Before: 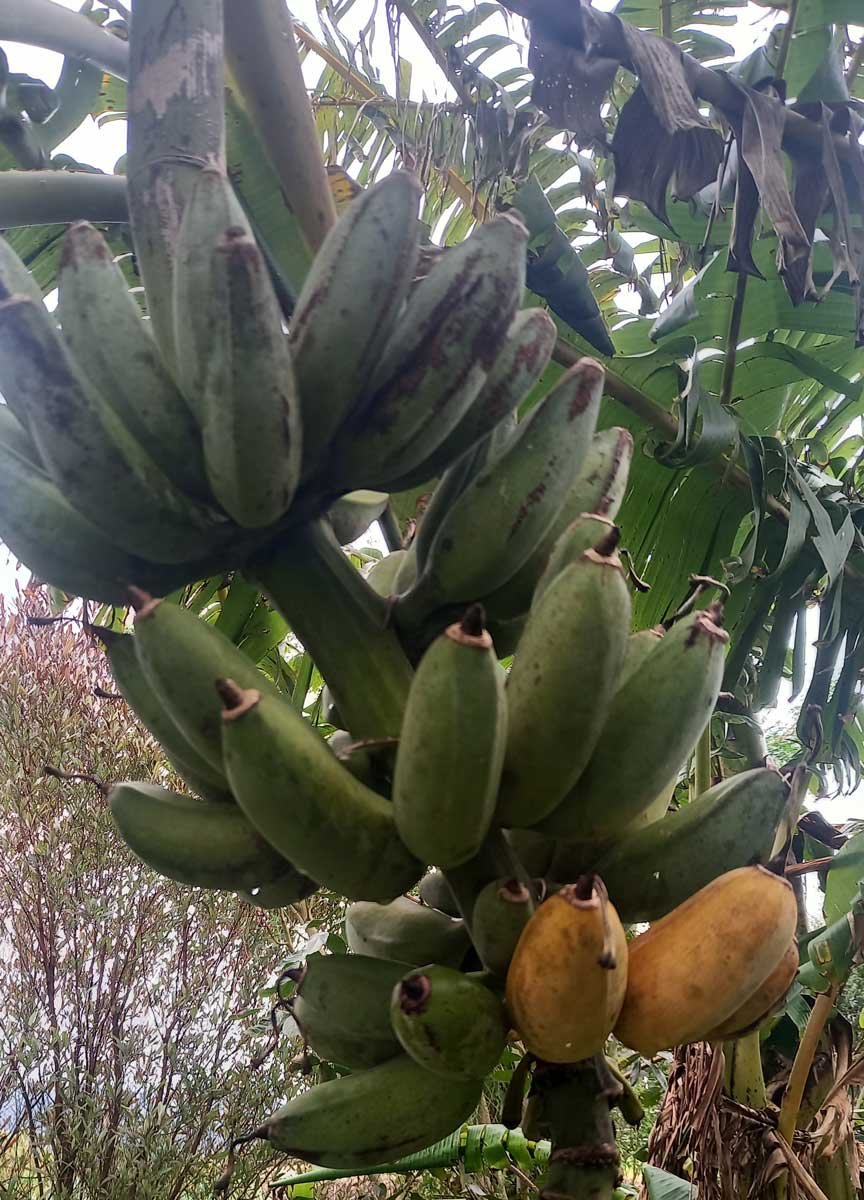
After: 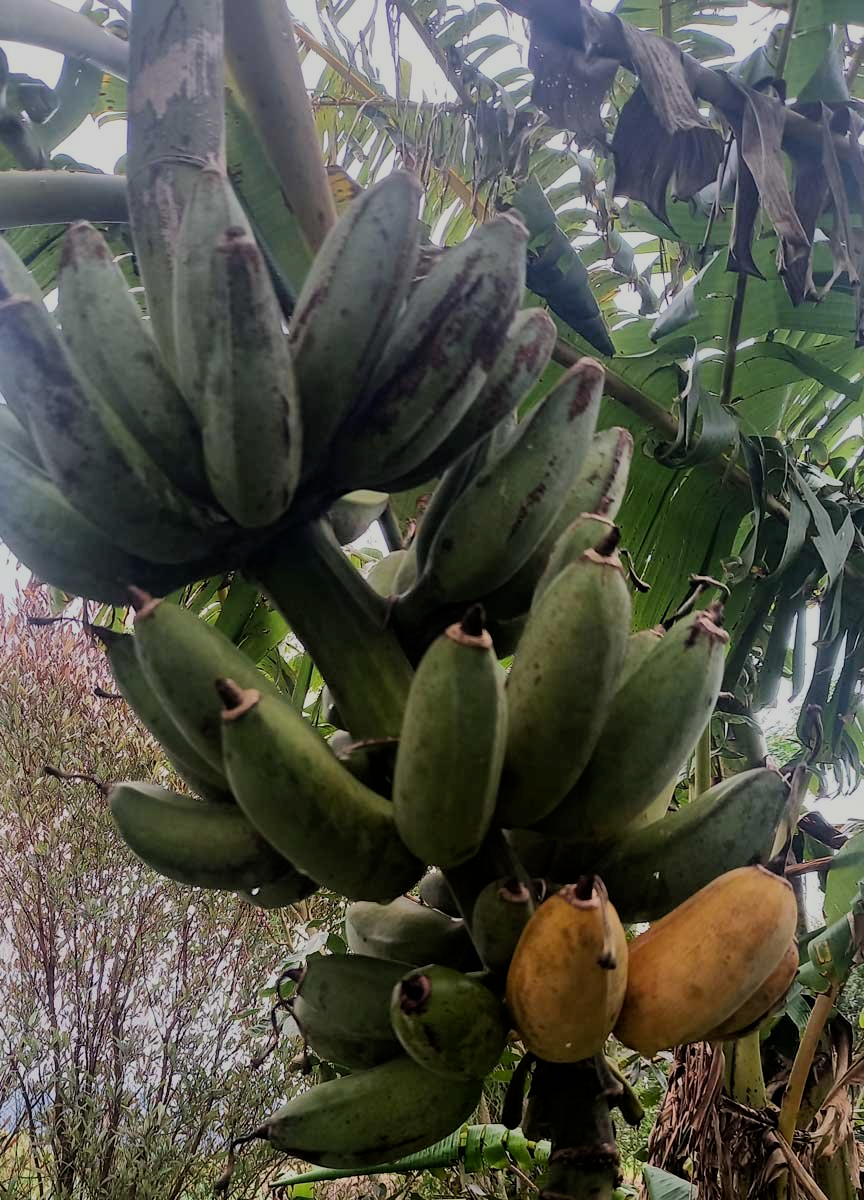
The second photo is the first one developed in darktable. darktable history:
color balance rgb: global vibrance 10%
exposure: black level correction 0.001, exposure -0.125 EV, compensate exposure bias true, compensate highlight preservation false
filmic rgb: black relative exposure -7.65 EV, white relative exposure 4.56 EV, hardness 3.61, color science v6 (2022)
